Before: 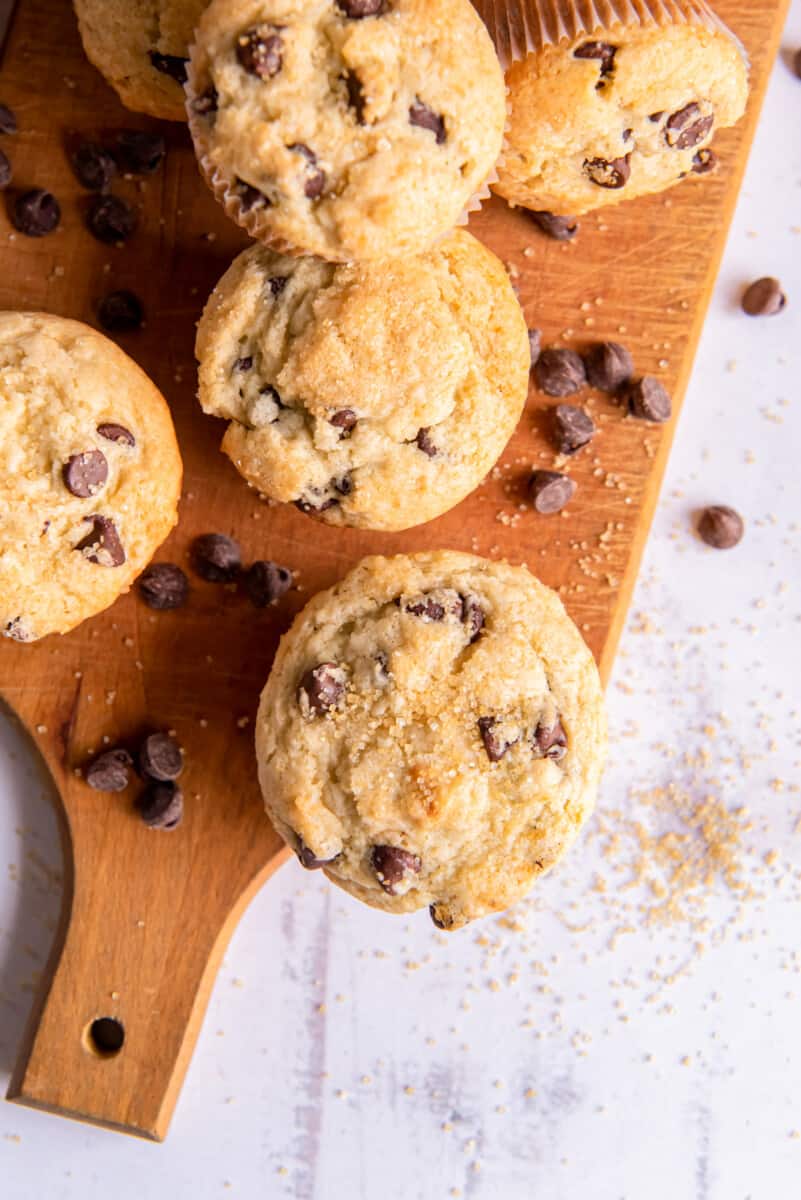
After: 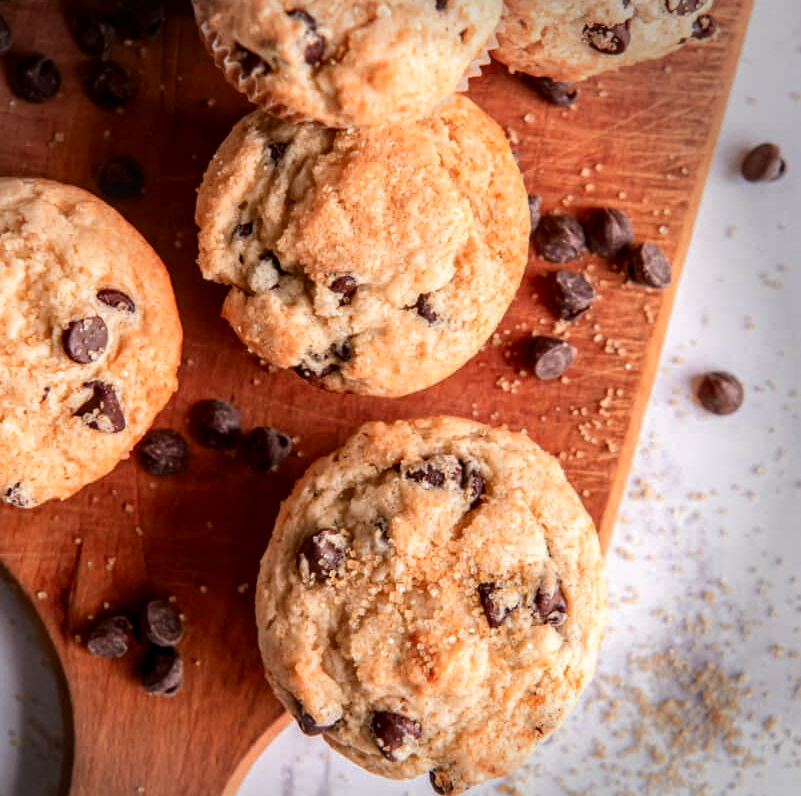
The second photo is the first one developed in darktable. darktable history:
local contrast: on, module defaults
color zones: curves: ch1 [(0, 0.469) (0.072, 0.457) (0.243, 0.494) (0.429, 0.5) (0.571, 0.5) (0.714, 0.5) (0.857, 0.5) (1, 0.469)]; ch2 [(0, 0.499) (0.143, 0.467) (0.242, 0.436) (0.429, 0.493) (0.571, 0.5) (0.714, 0.5) (0.857, 0.5) (1, 0.499)]
vignetting: fall-off start 87.96%, fall-off radius 25.63%, brightness -0.437, saturation -0.209, center (-0.148, 0.014)
contrast brightness saturation: contrast 0.069, brightness -0.132, saturation 0.063
crop: top 11.17%, bottom 22.48%
